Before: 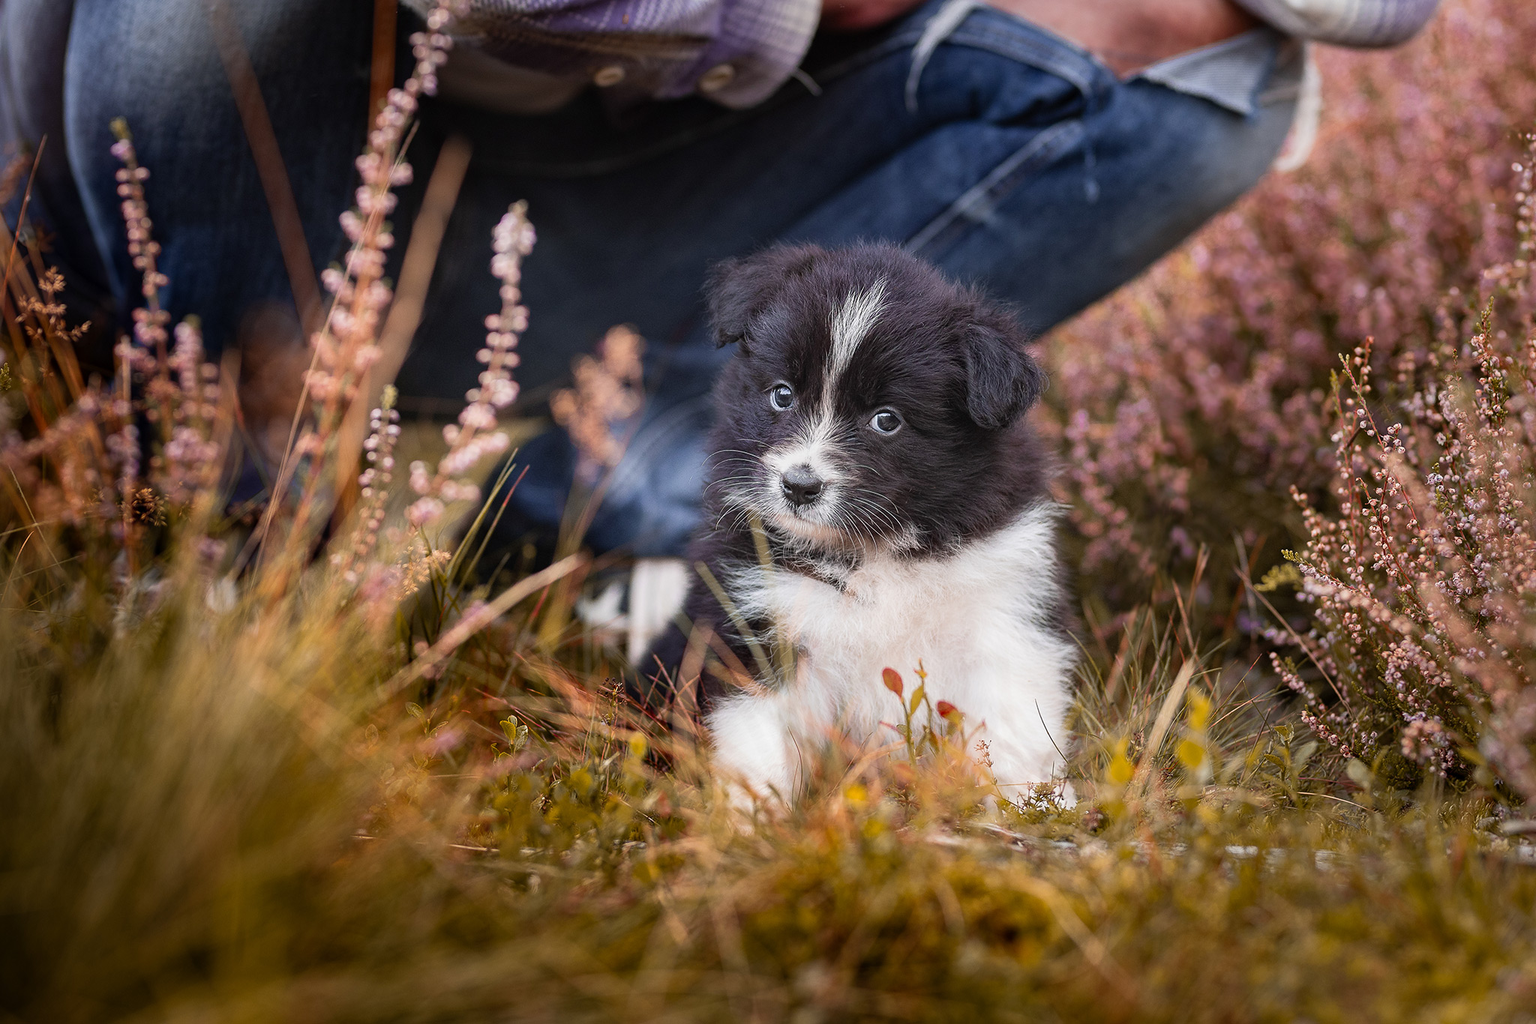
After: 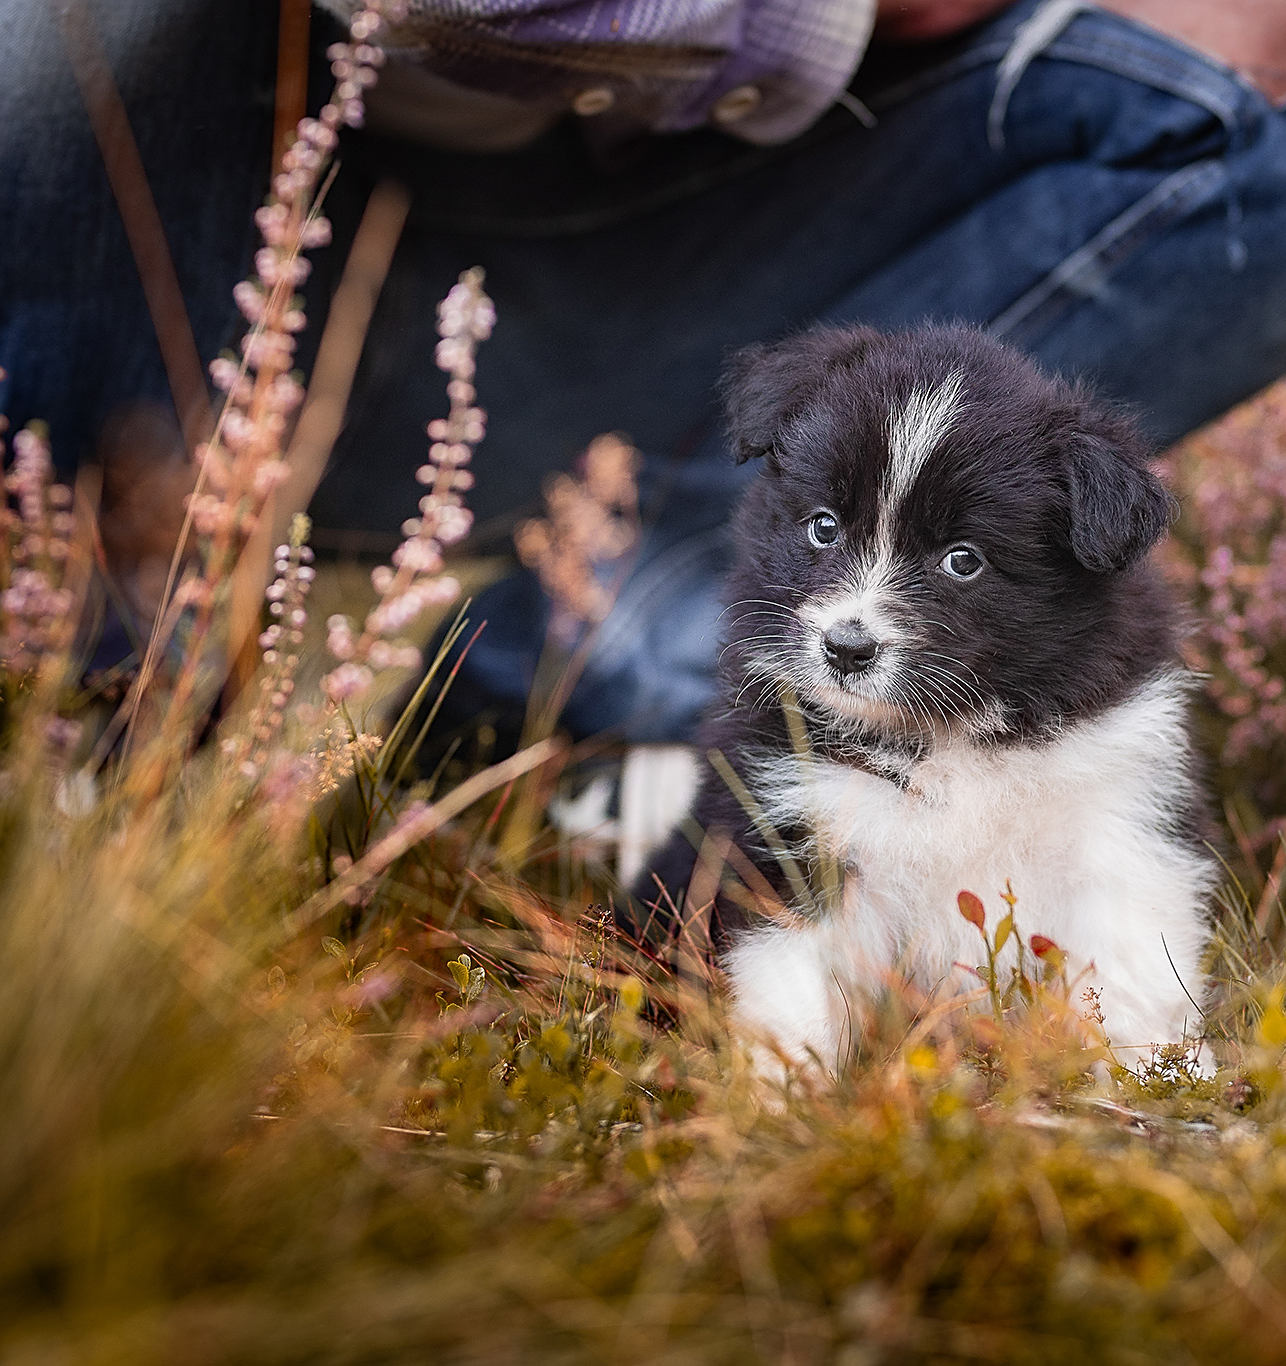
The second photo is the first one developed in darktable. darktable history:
sharpen: on, module defaults
crop: left 10.694%, right 26.509%
